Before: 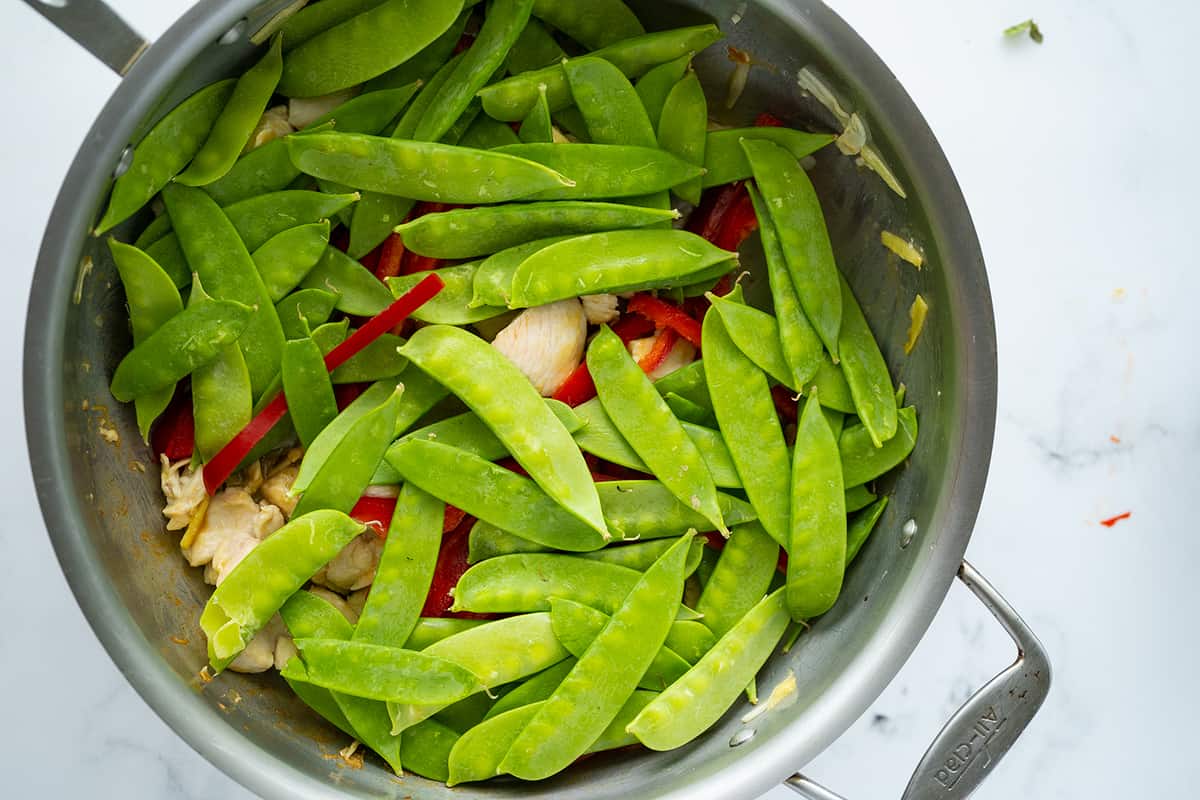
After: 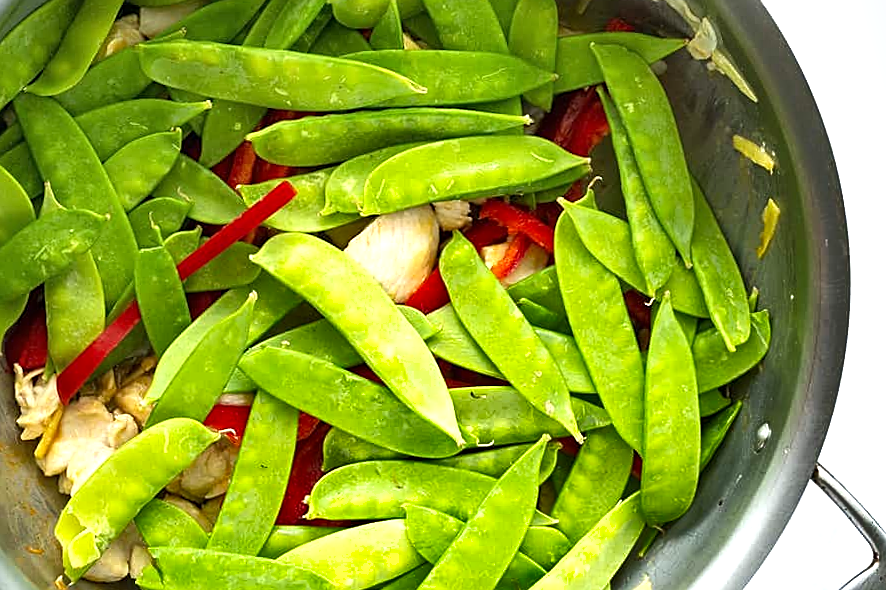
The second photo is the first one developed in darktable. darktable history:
exposure: black level correction 0, exposure 0.7 EV, compensate exposure bias true, compensate highlight preservation false
crop and rotate: left 11.831%, top 11.346%, right 13.429%, bottom 13.899%
shadows and highlights: soften with gaussian
rotate and perspective: rotation -0.45°, automatic cropping original format, crop left 0.008, crop right 0.992, crop top 0.012, crop bottom 0.988
sharpen: on, module defaults
